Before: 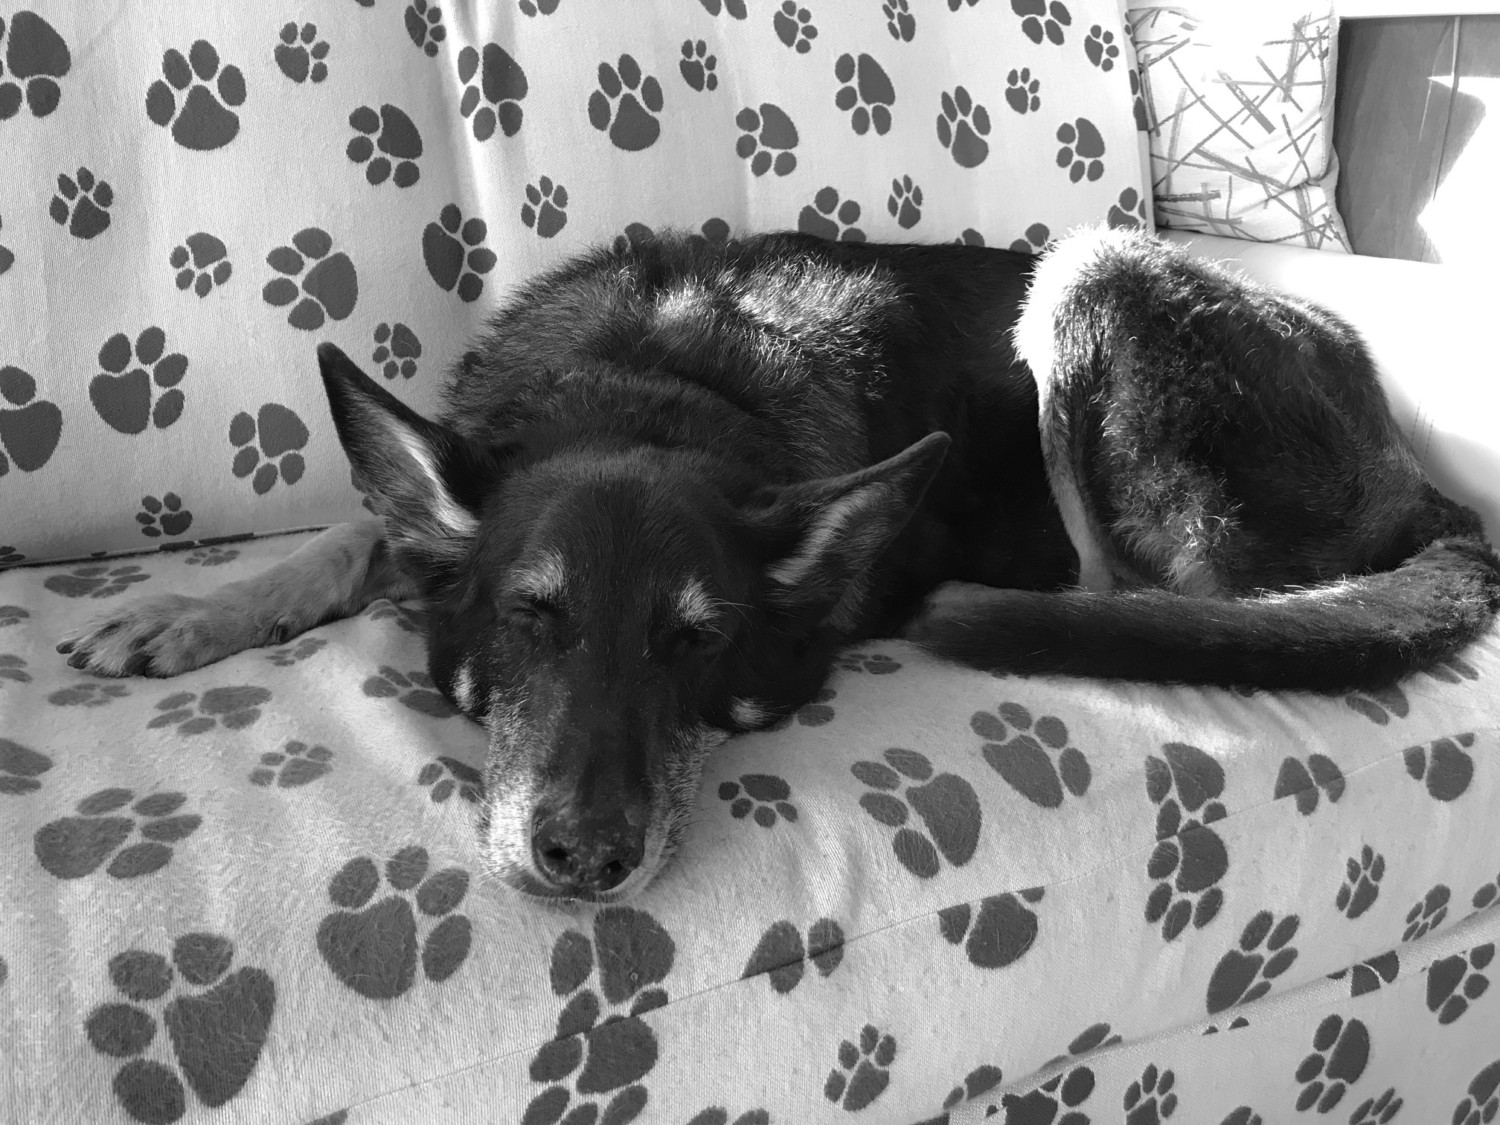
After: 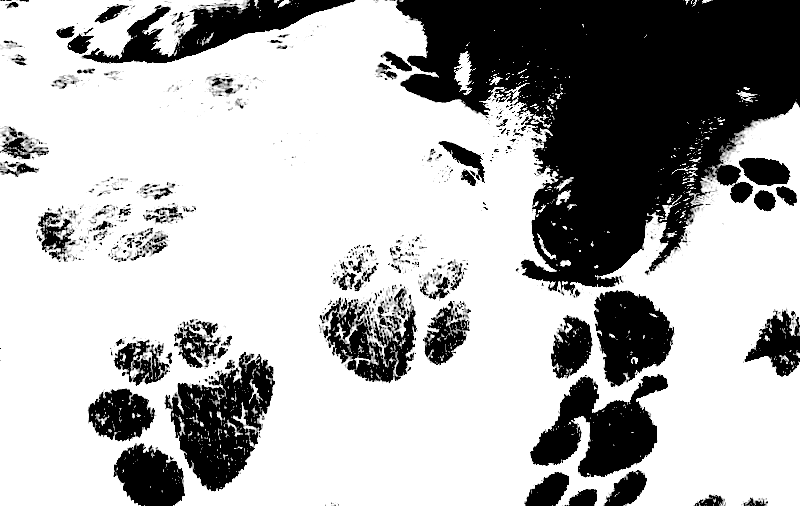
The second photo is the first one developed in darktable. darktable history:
exposure: black level correction 0.1, exposure 3 EV, compensate highlight preservation false
crop and rotate: top 54.778%, right 46.61%, bottom 0.159%
